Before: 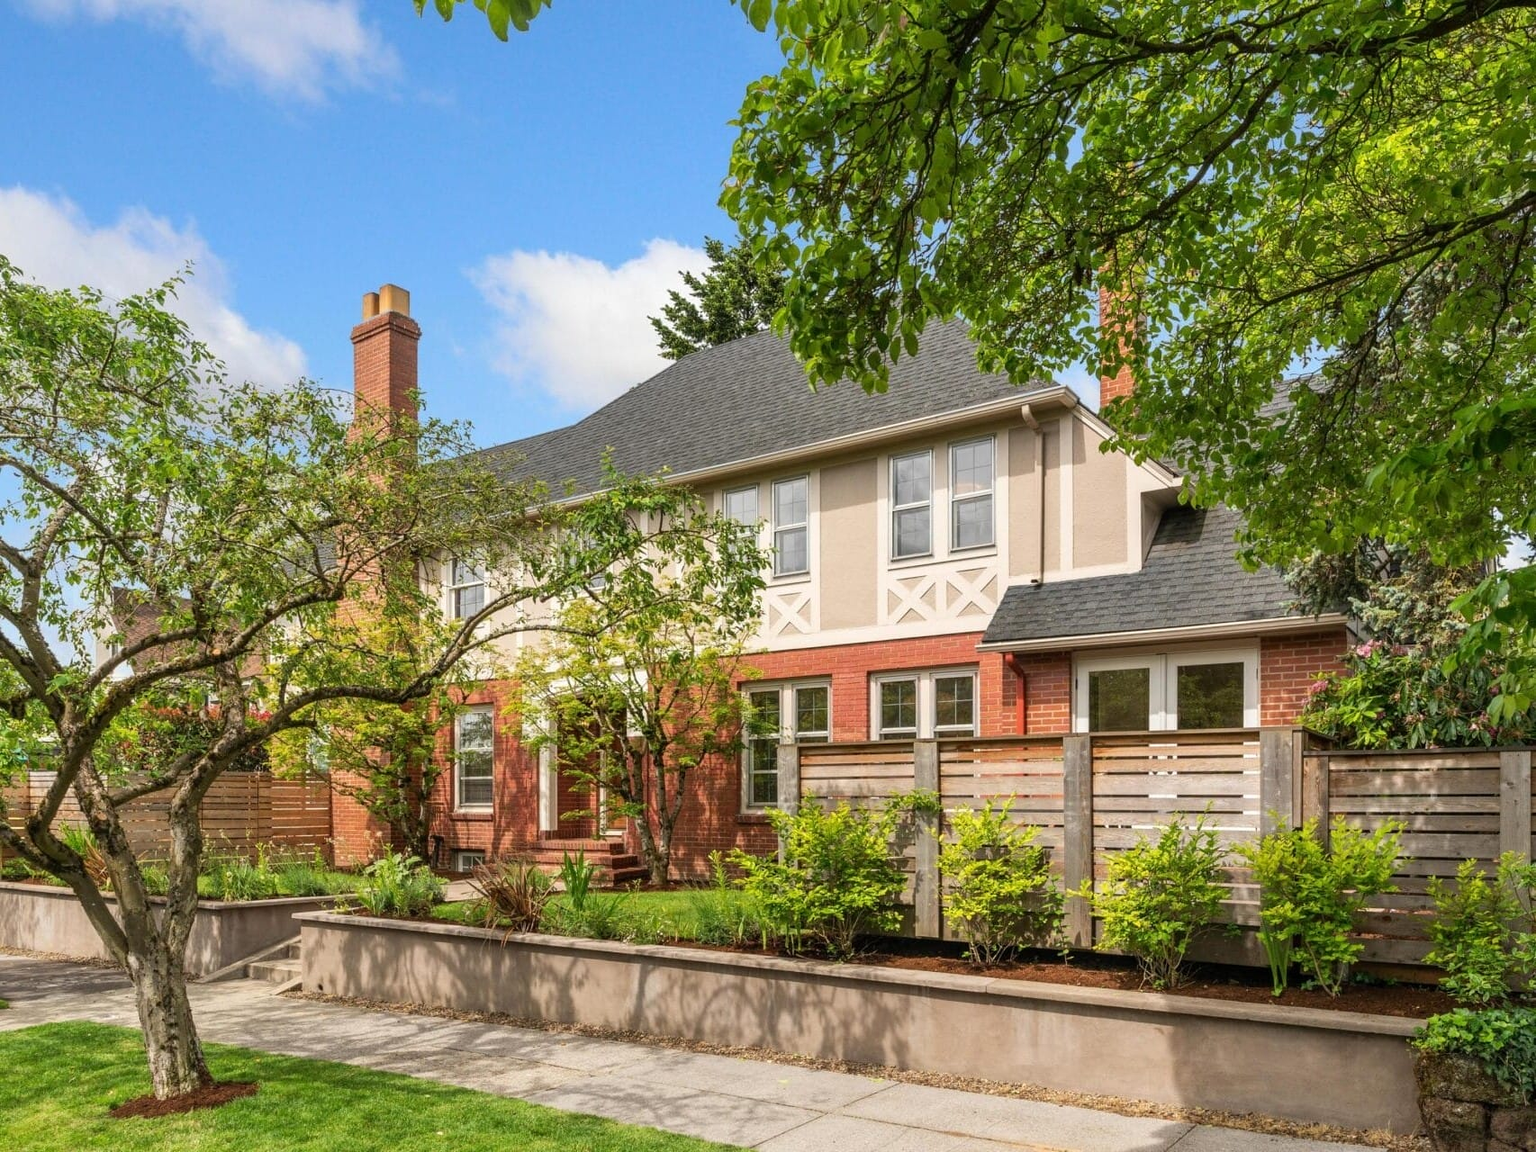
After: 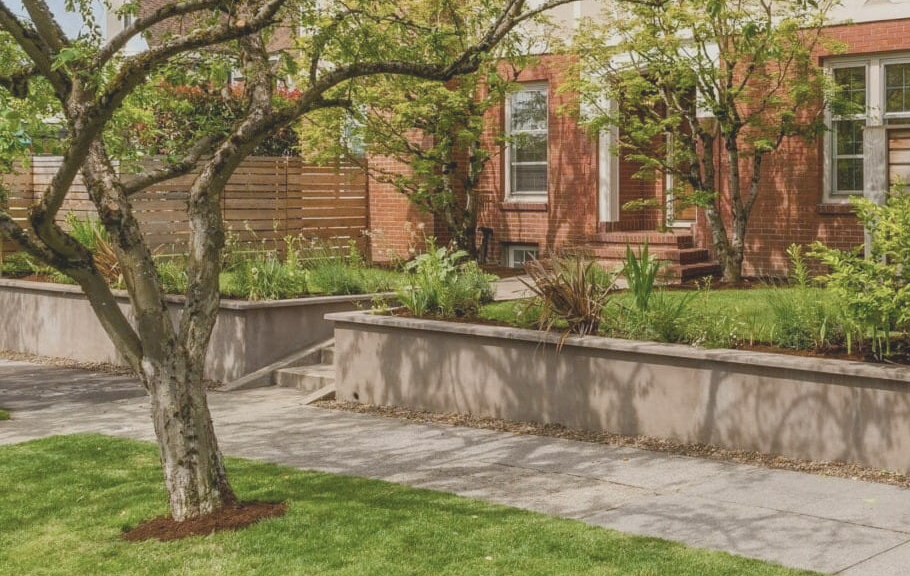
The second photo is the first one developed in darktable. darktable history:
sharpen: radius 2.883, amount 0.868, threshold 47.523
crop and rotate: top 54.778%, right 46.61%, bottom 0.159%
color balance rgb: linear chroma grading › global chroma 8.12%, perceptual saturation grading › global saturation 9.07%, perceptual saturation grading › highlights -13.84%, perceptual saturation grading › mid-tones 14.88%, perceptual saturation grading › shadows 22.8%, perceptual brilliance grading › highlights 2.61%, global vibrance 12.07%
contrast brightness saturation: contrast -0.26, saturation -0.43
